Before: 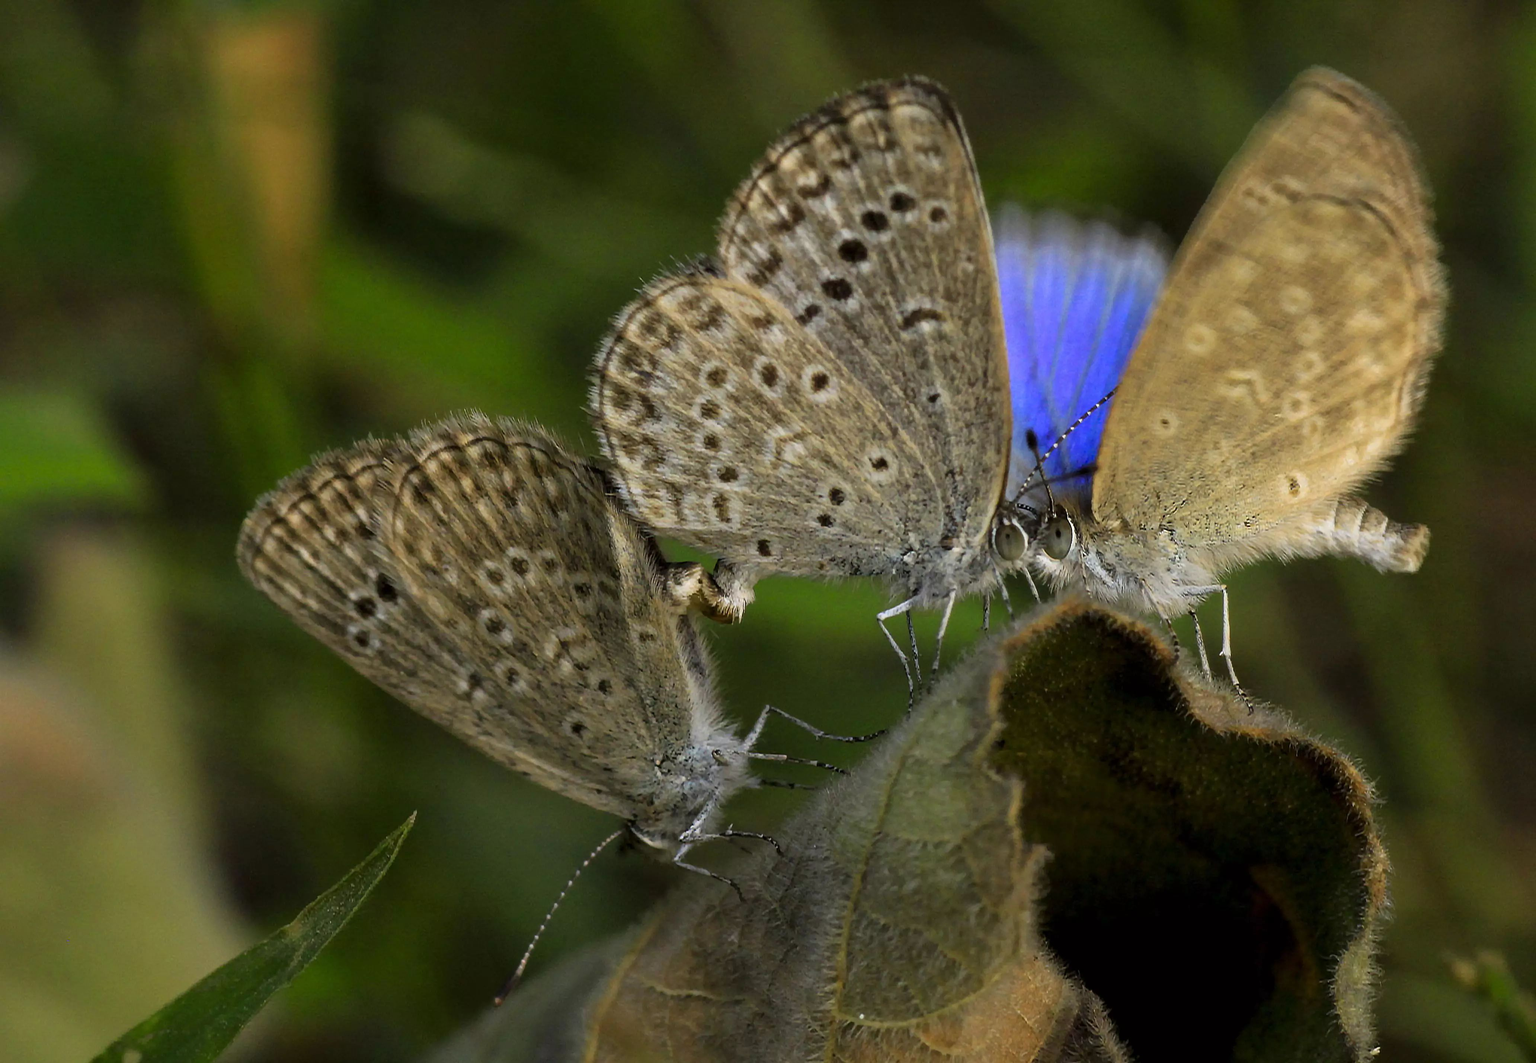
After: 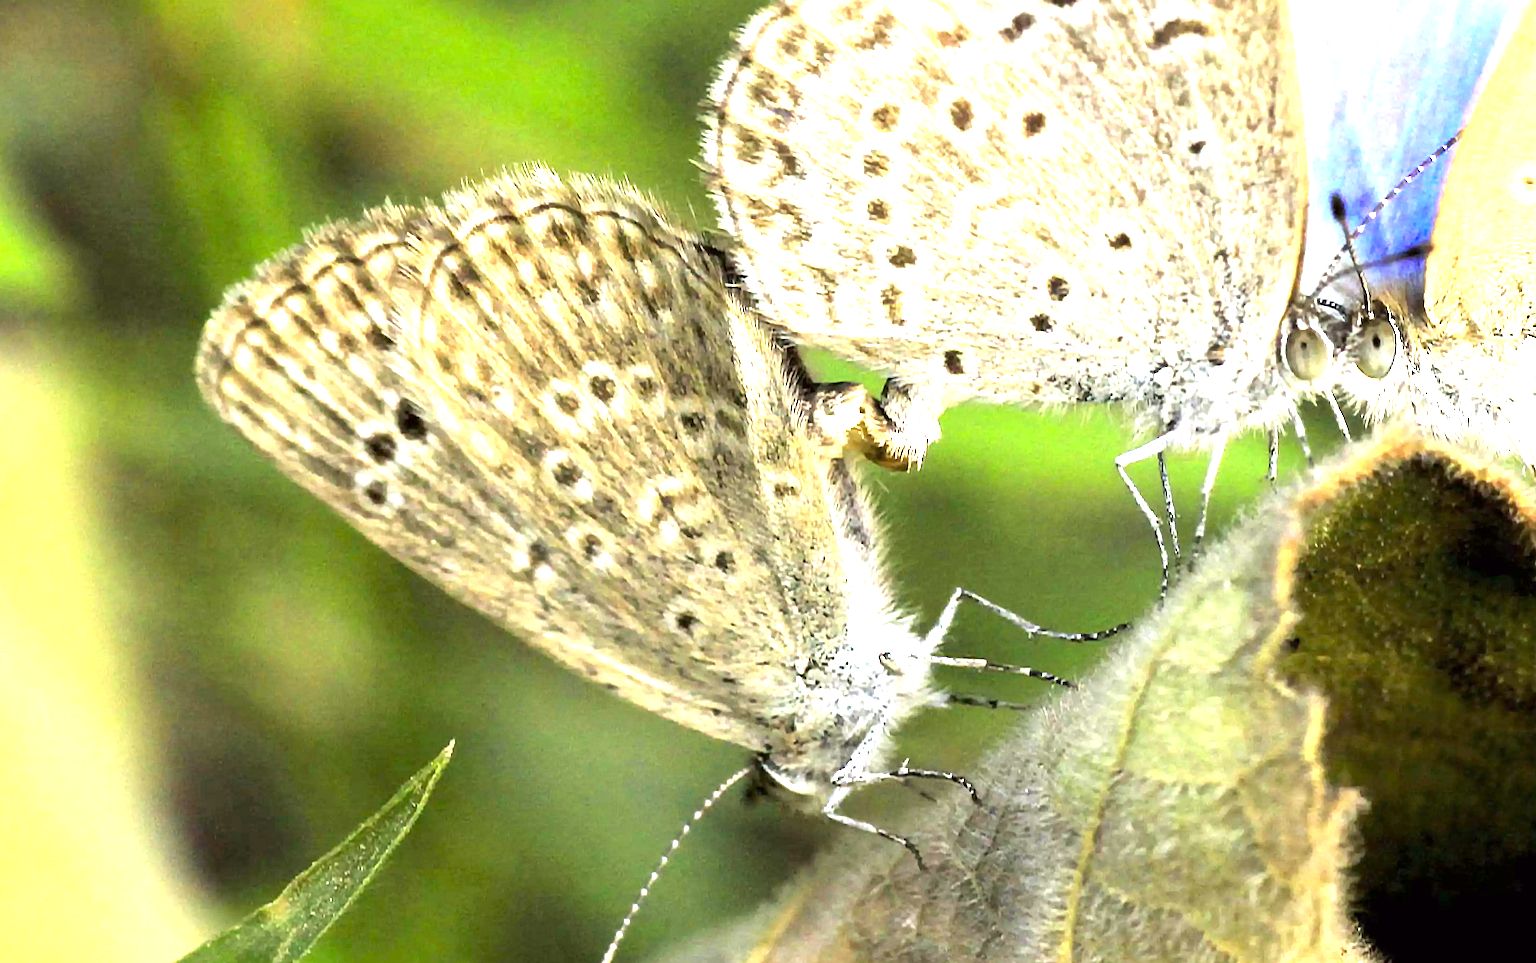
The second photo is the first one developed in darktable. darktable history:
exposure: exposure 2.238 EV, compensate highlight preservation false
crop: left 6.551%, top 27.87%, right 23.836%, bottom 8.987%
tone equalizer: -8 EV -0.786 EV, -7 EV -0.698 EV, -6 EV -0.625 EV, -5 EV -0.397 EV, -3 EV 0.373 EV, -2 EV 0.6 EV, -1 EV 0.698 EV, +0 EV 0.735 EV, mask exposure compensation -0.491 EV
